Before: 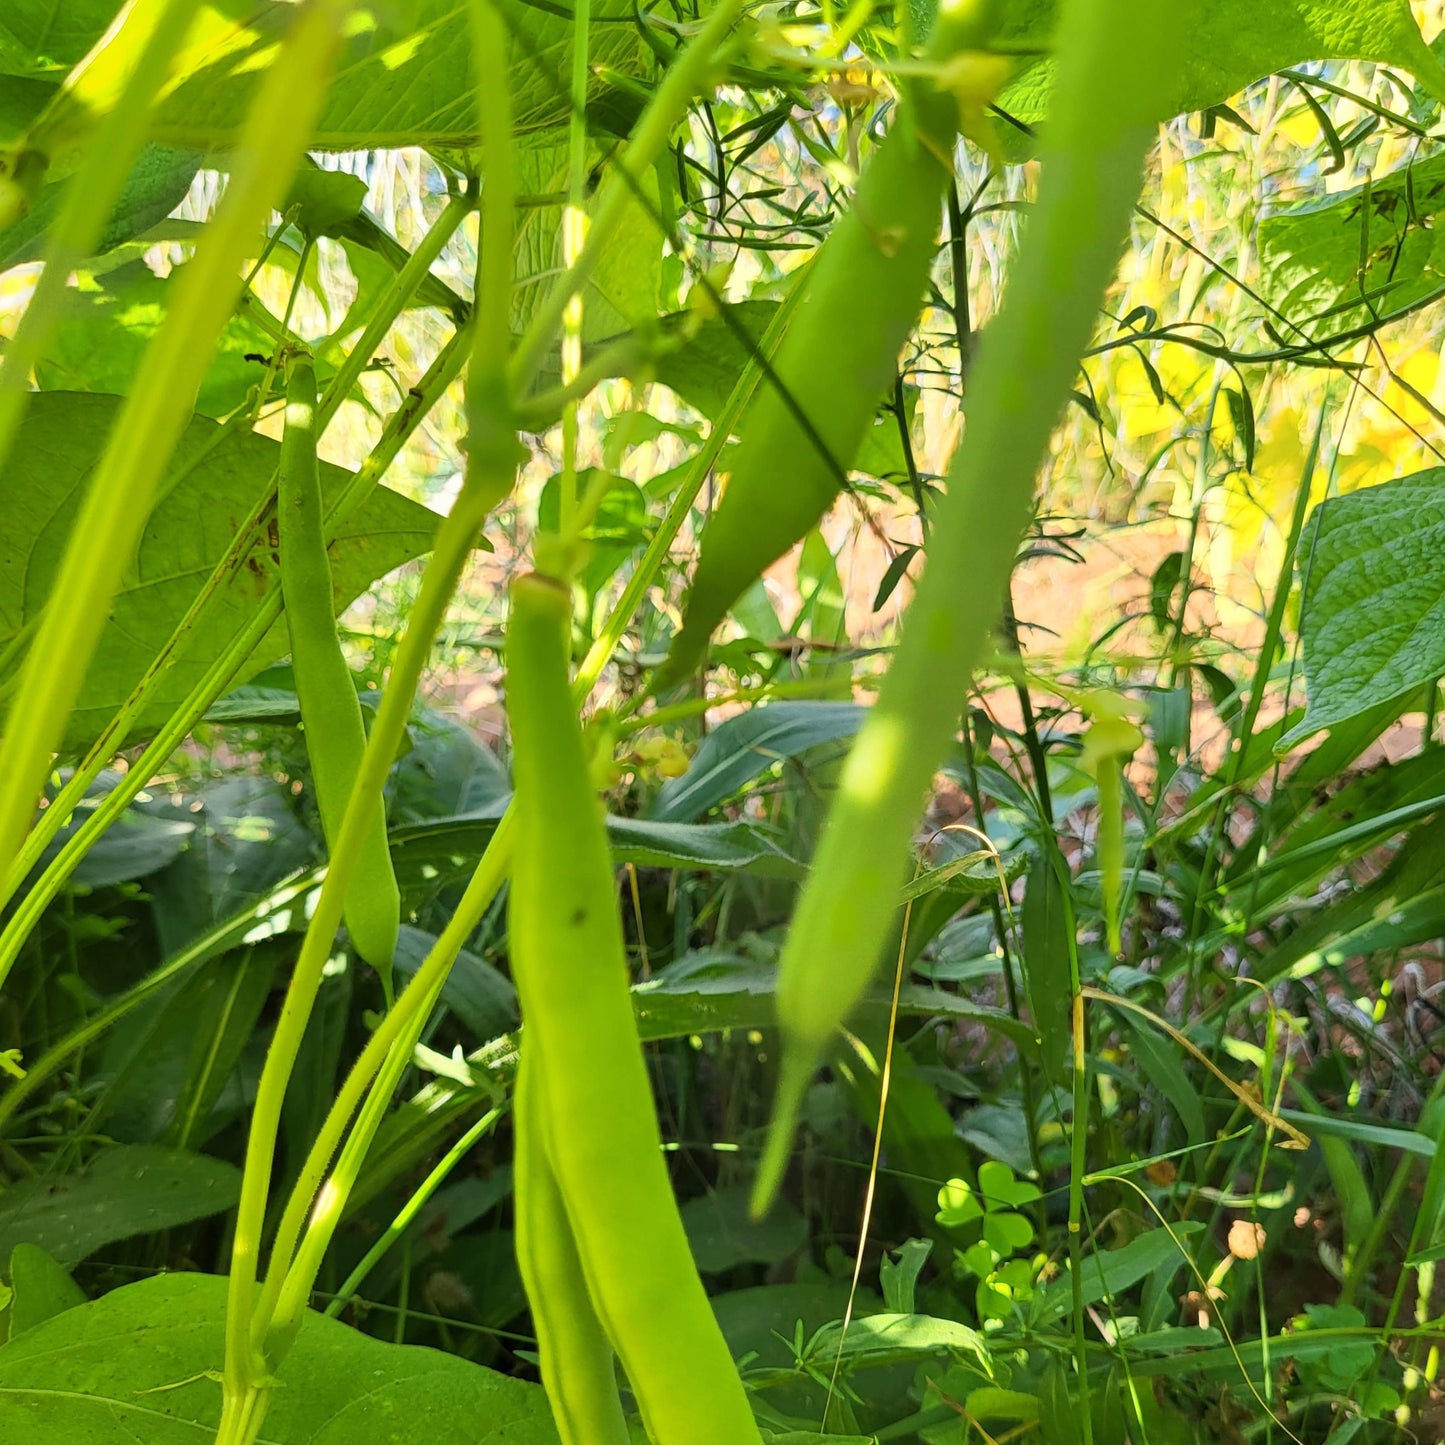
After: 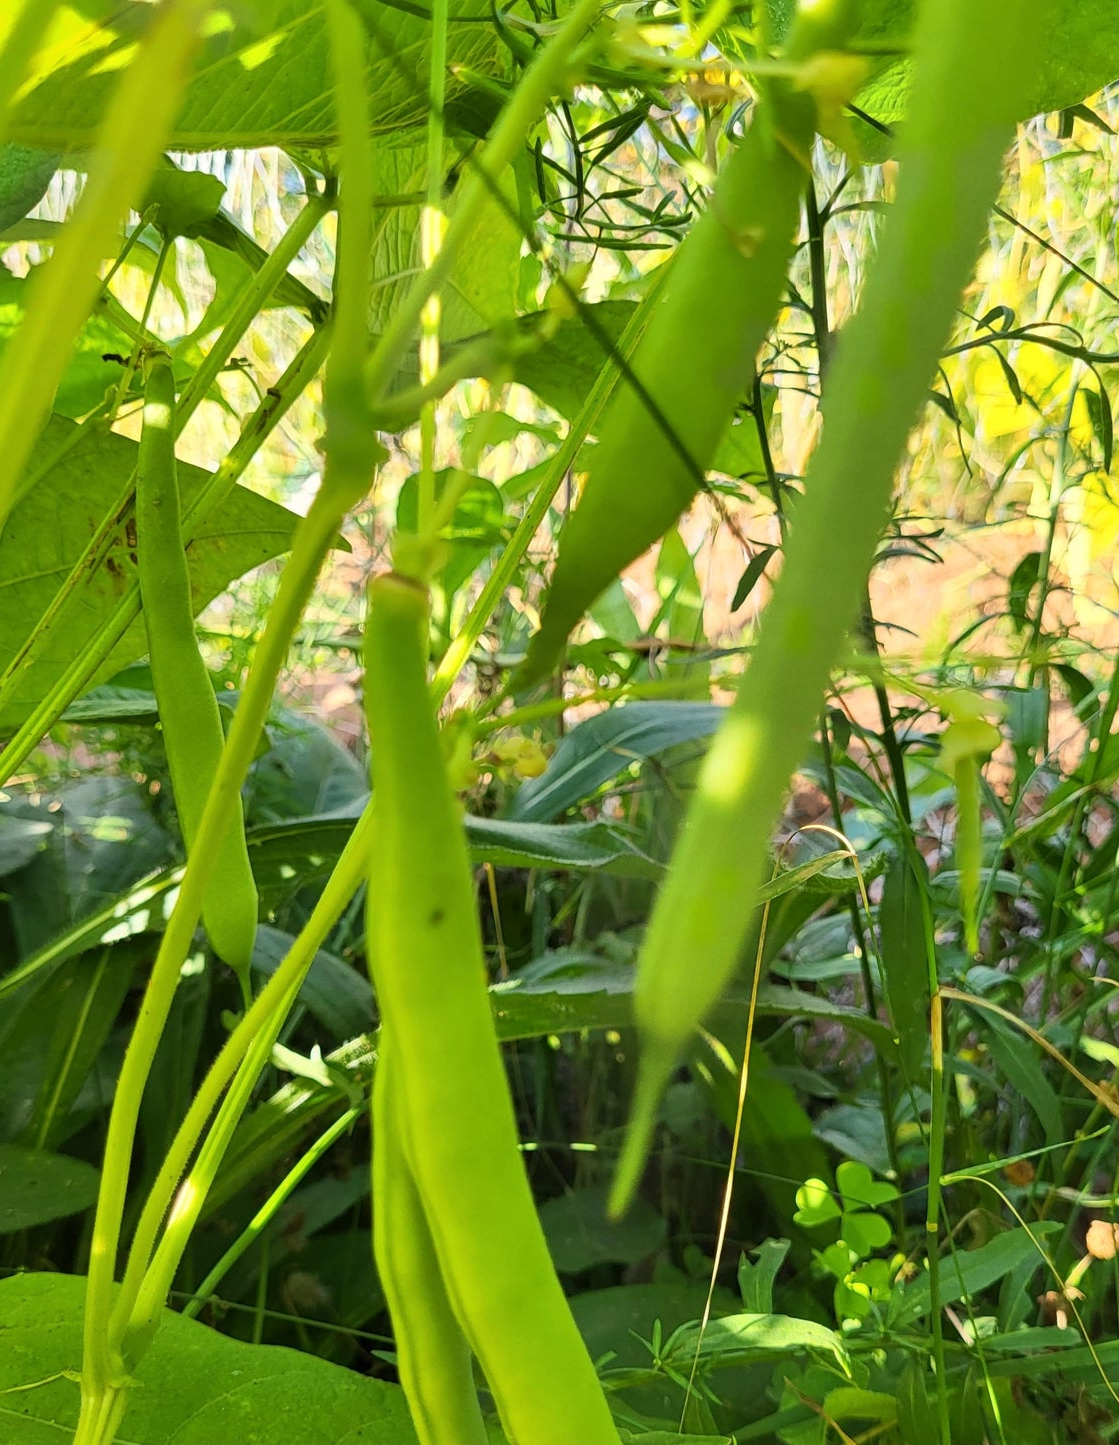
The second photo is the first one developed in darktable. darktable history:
contrast brightness saturation: contrast 0.045
crop: left 9.867%, right 12.651%
